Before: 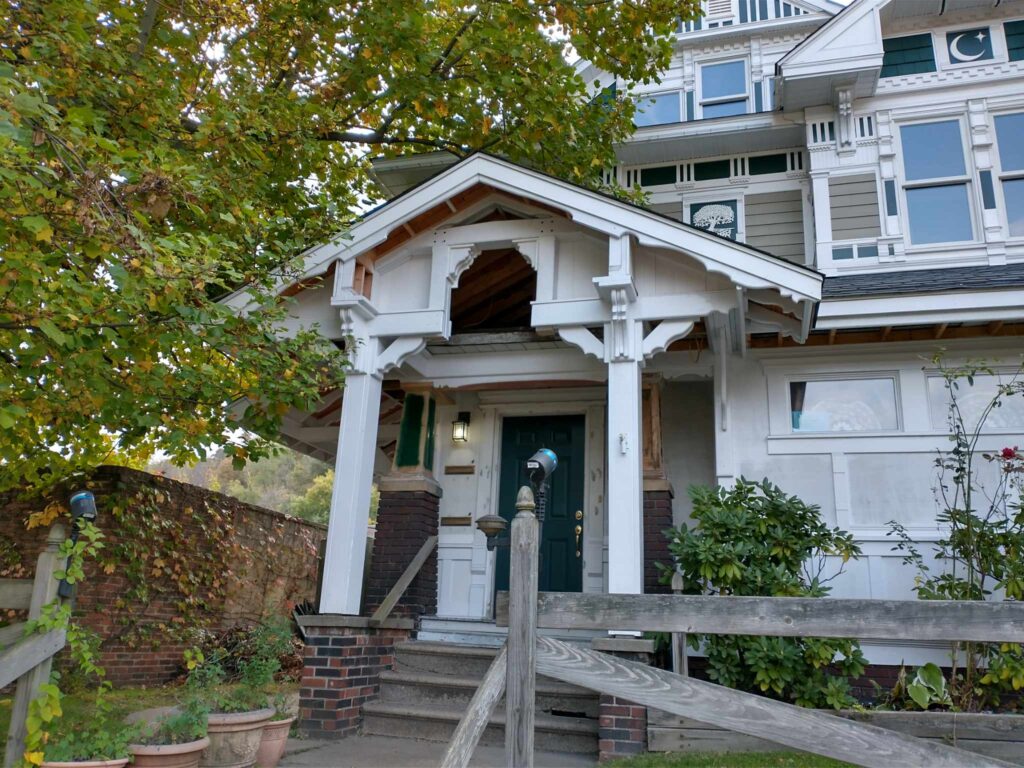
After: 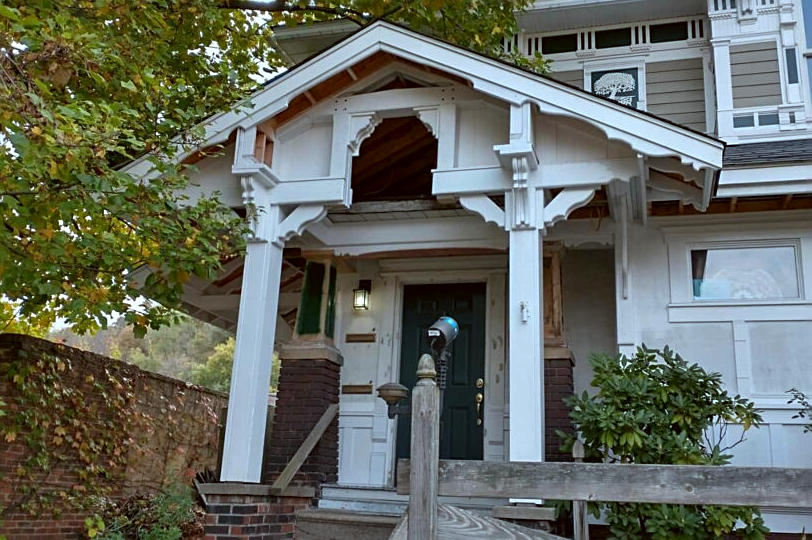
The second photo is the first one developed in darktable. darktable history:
crop: left 9.683%, top 17.24%, right 10.955%, bottom 12.361%
color correction: highlights a* -4.9, highlights b* -4.23, shadows a* 4, shadows b* 4.53
sharpen: radius 2.195, amount 0.381, threshold 0.193
base curve: curves: ch0 [(0, 0) (0.303, 0.277) (1, 1)], preserve colors none
